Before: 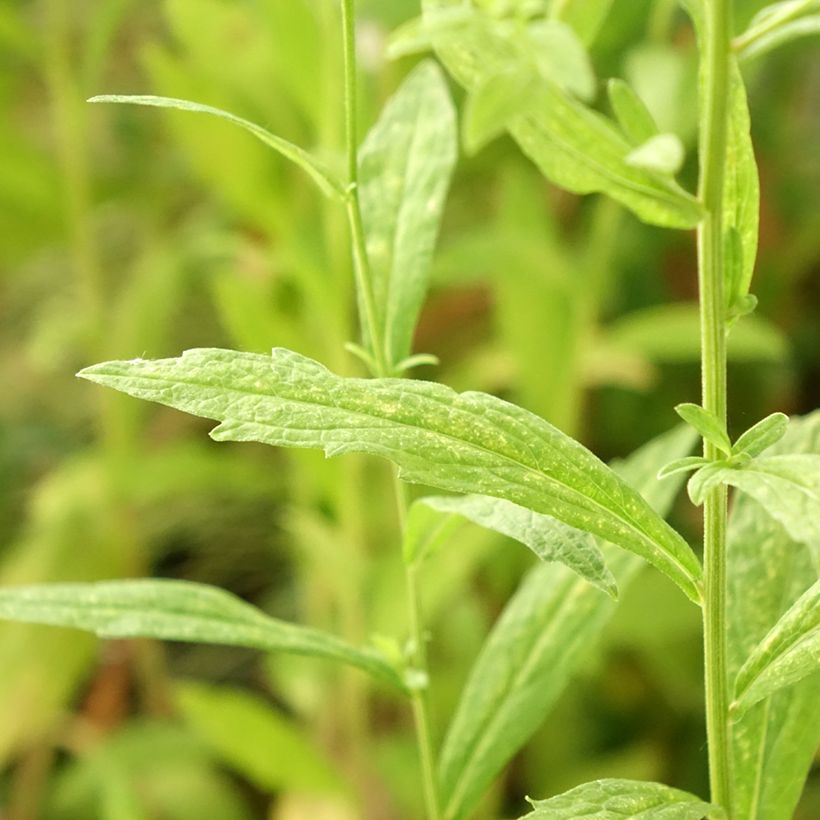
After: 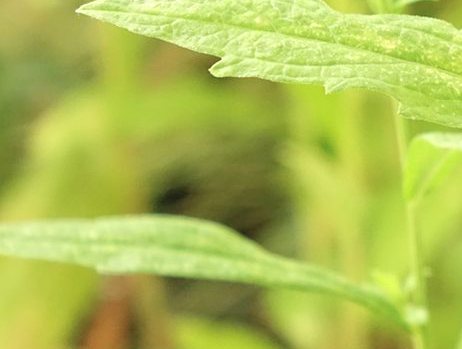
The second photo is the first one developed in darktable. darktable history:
crop: top 44.483%, right 43.593%, bottom 12.892%
contrast brightness saturation: brightness 0.15
